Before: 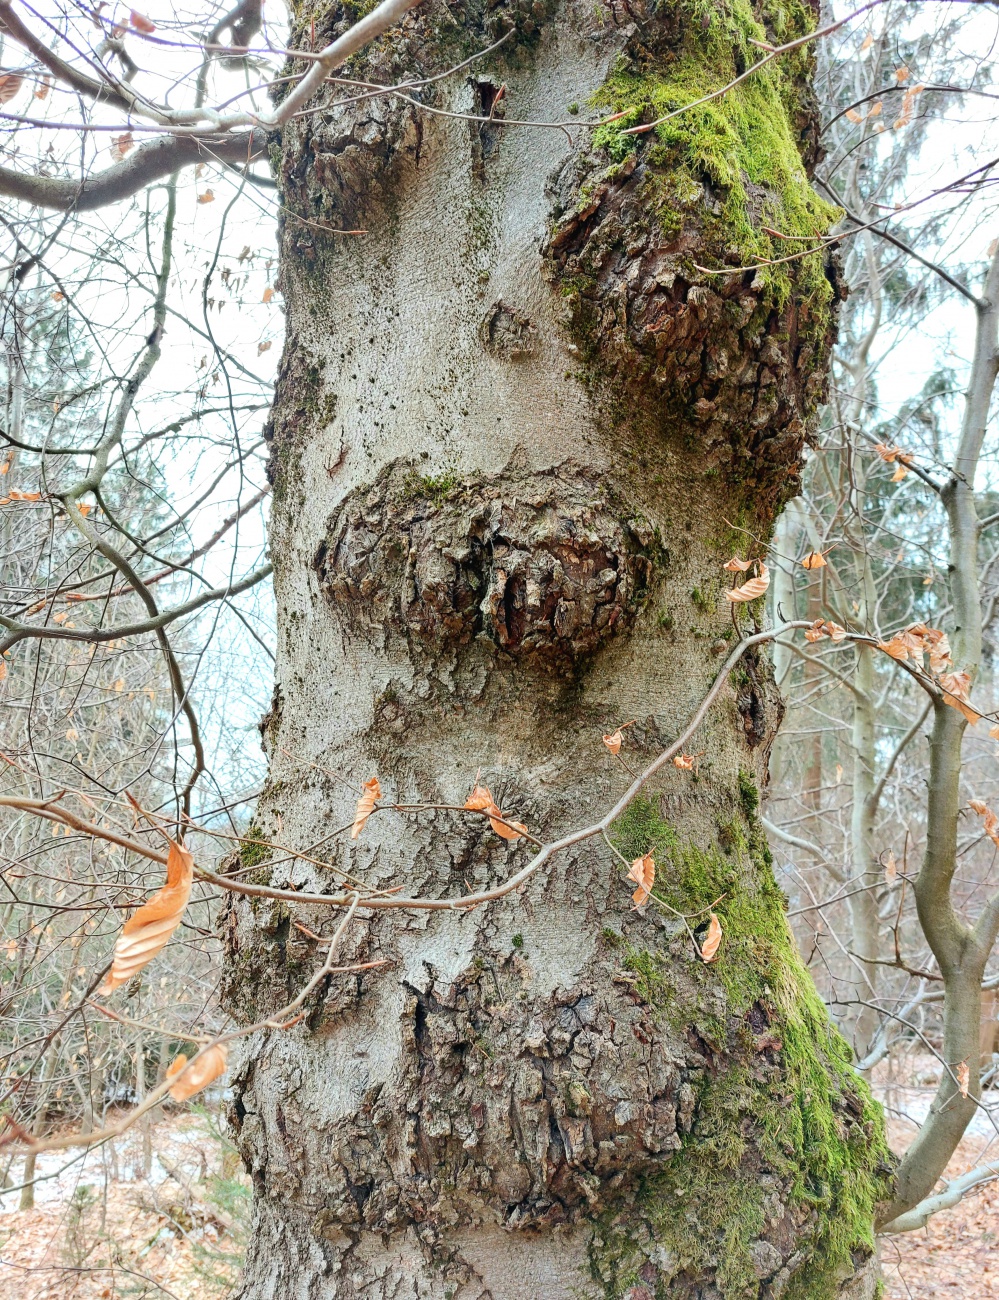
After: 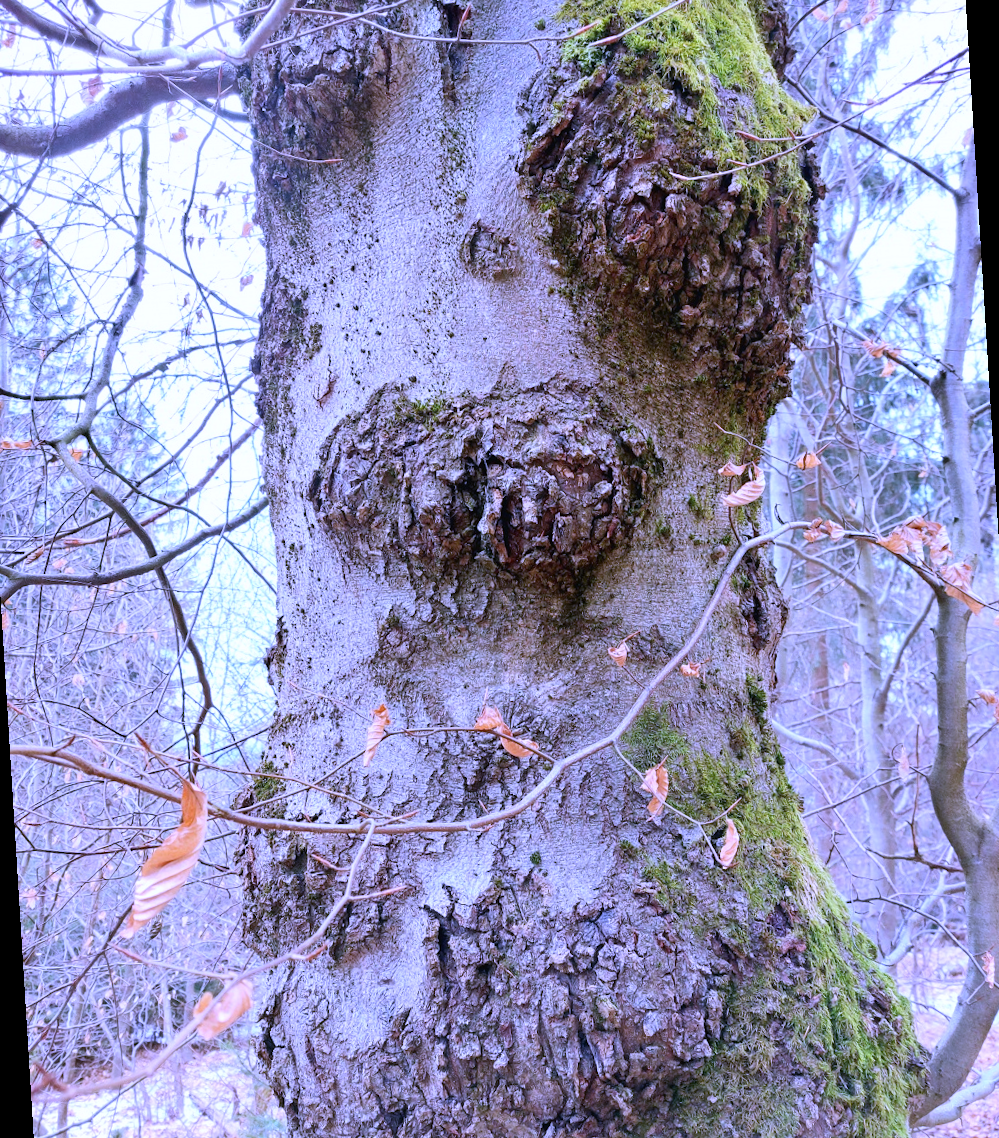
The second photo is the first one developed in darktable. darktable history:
rotate and perspective: rotation -3.52°, crop left 0.036, crop right 0.964, crop top 0.081, crop bottom 0.919
white balance: red 0.98, blue 1.61
